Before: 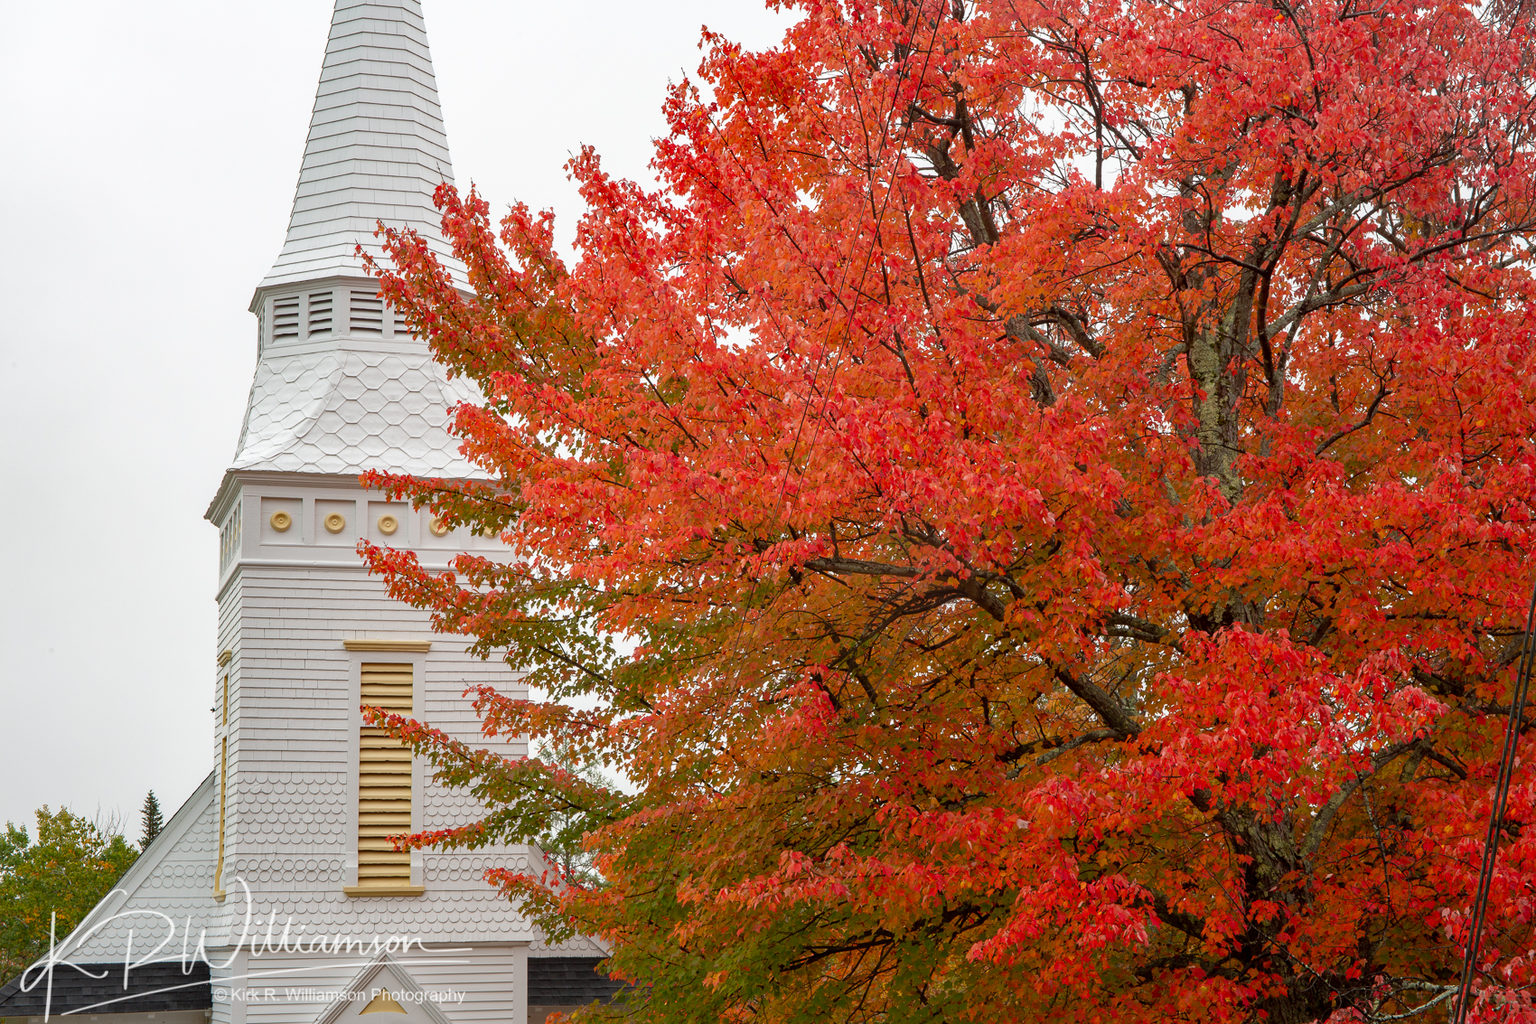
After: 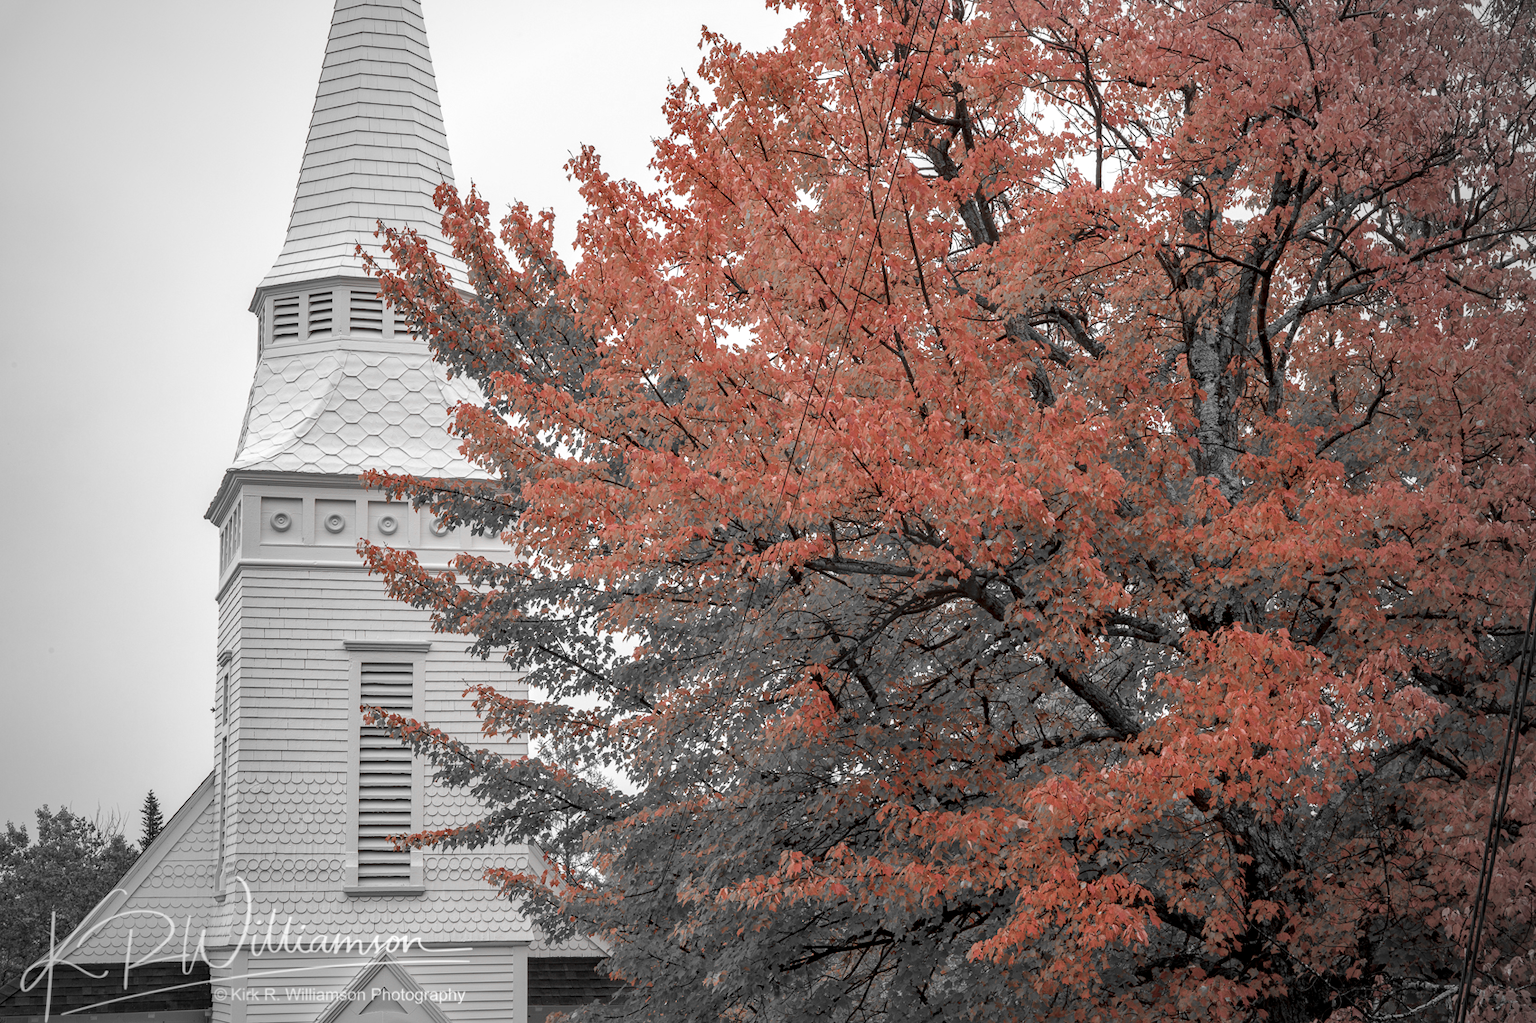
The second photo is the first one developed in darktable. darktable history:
local contrast: on, module defaults
color zones: curves: ch1 [(0, 0.006) (0.094, 0.285) (0.171, 0.001) (0.429, 0.001) (0.571, 0.003) (0.714, 0.004) (0.857, 0.004) (1, 0.006)]
vignetting: fall-off start 67.15%, brightness -0.442, saturation -0.691, width/height ratio 1.011, unbound false
